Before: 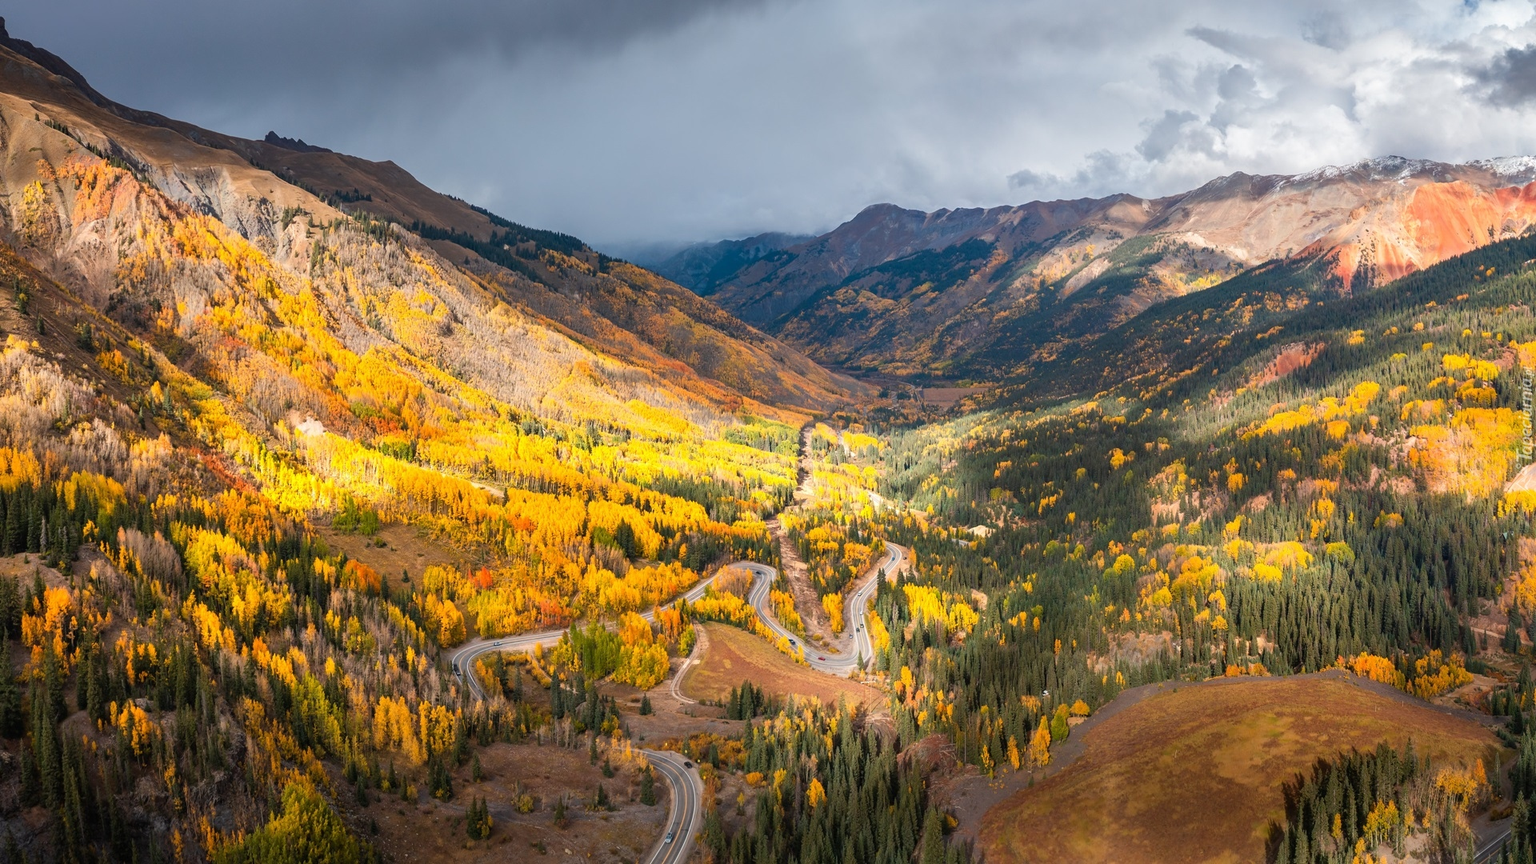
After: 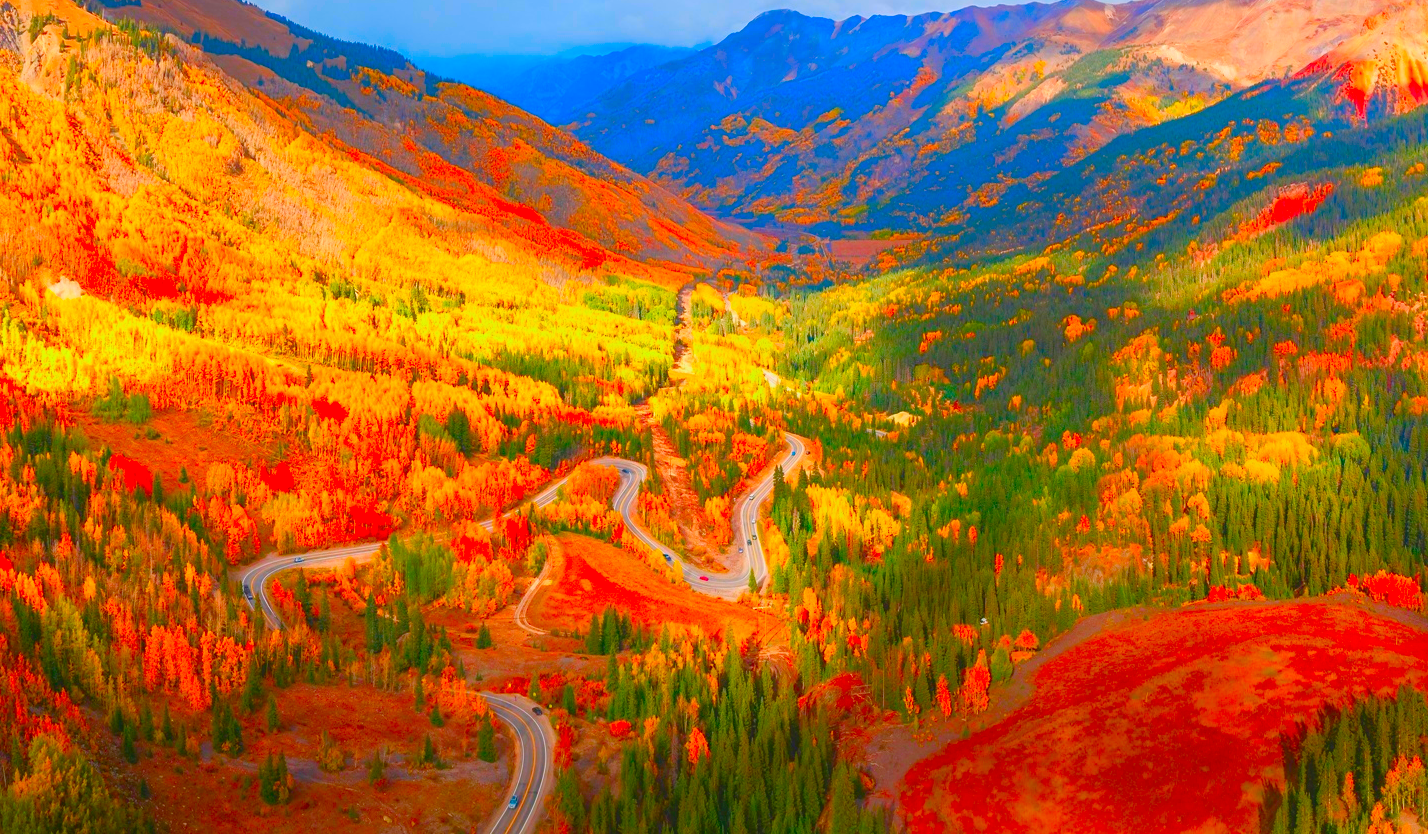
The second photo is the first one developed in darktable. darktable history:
crop: left 16.867%, top 22.741%, right 8.749%
color correction: highlights b* -0.057, saturation 2.97
local contrast: detail 71%
color balance rgb: highlights gain › chroma 0.152%, highlights gain › hue 332.72°, perceptual saturation grading › global saturation 20%, perceptual saturation grading › highlights -49.412%, perceptual saturation grading › shadows 24.488%, perceptual brilliance grading › global brilliance 12.653%, contrast -9.432%
